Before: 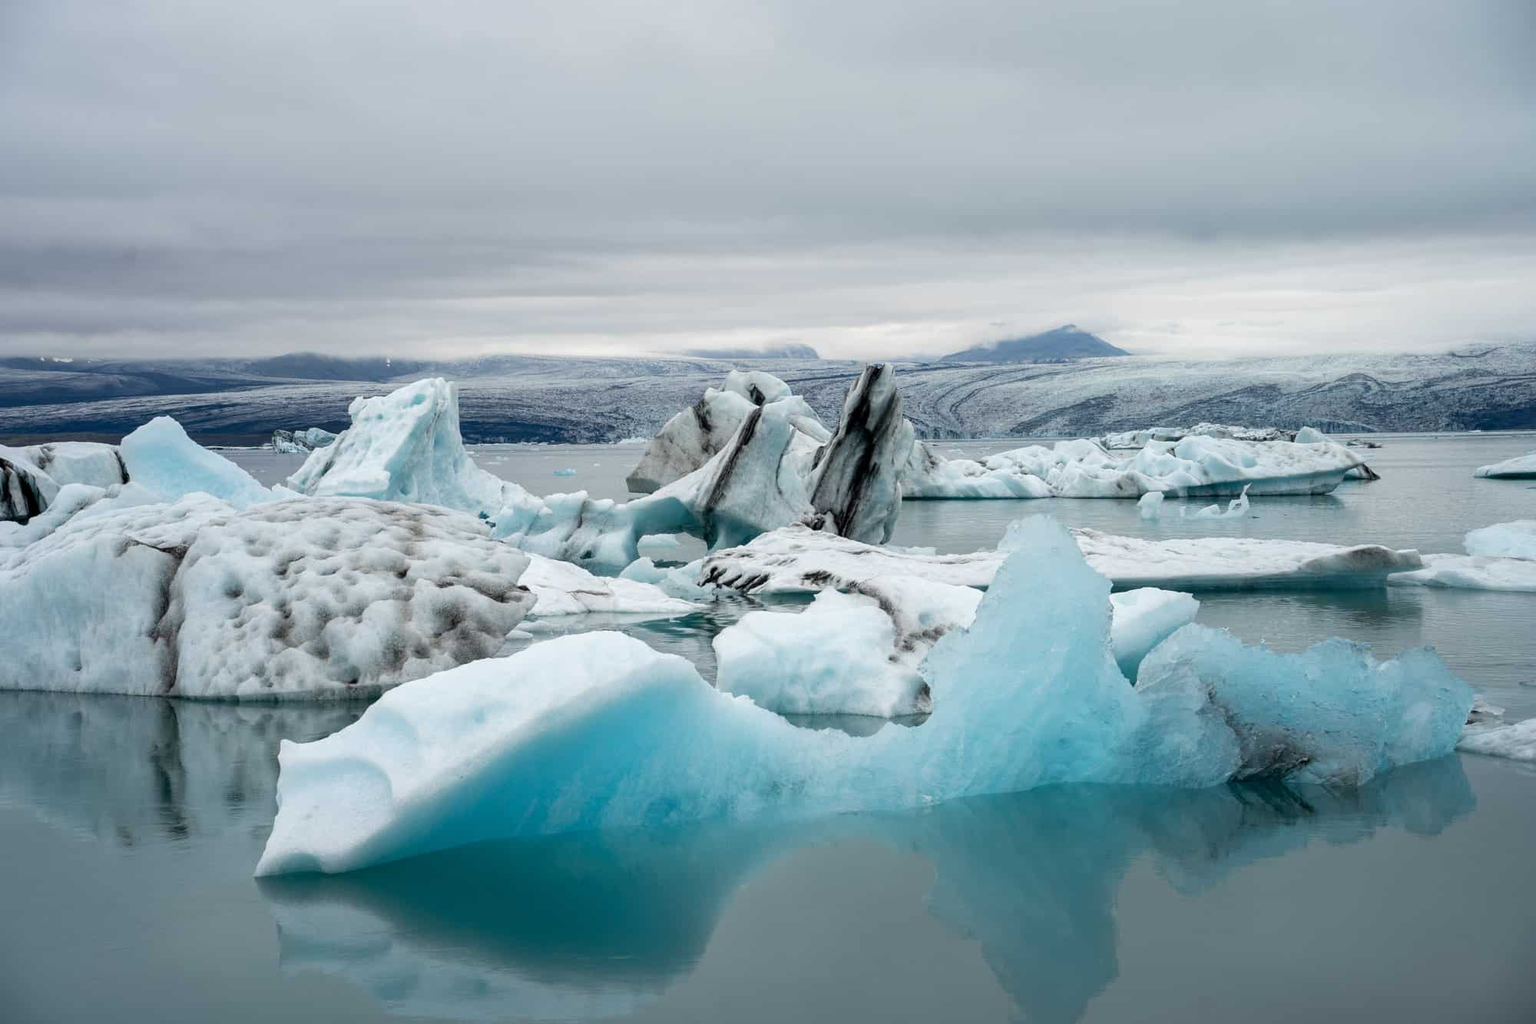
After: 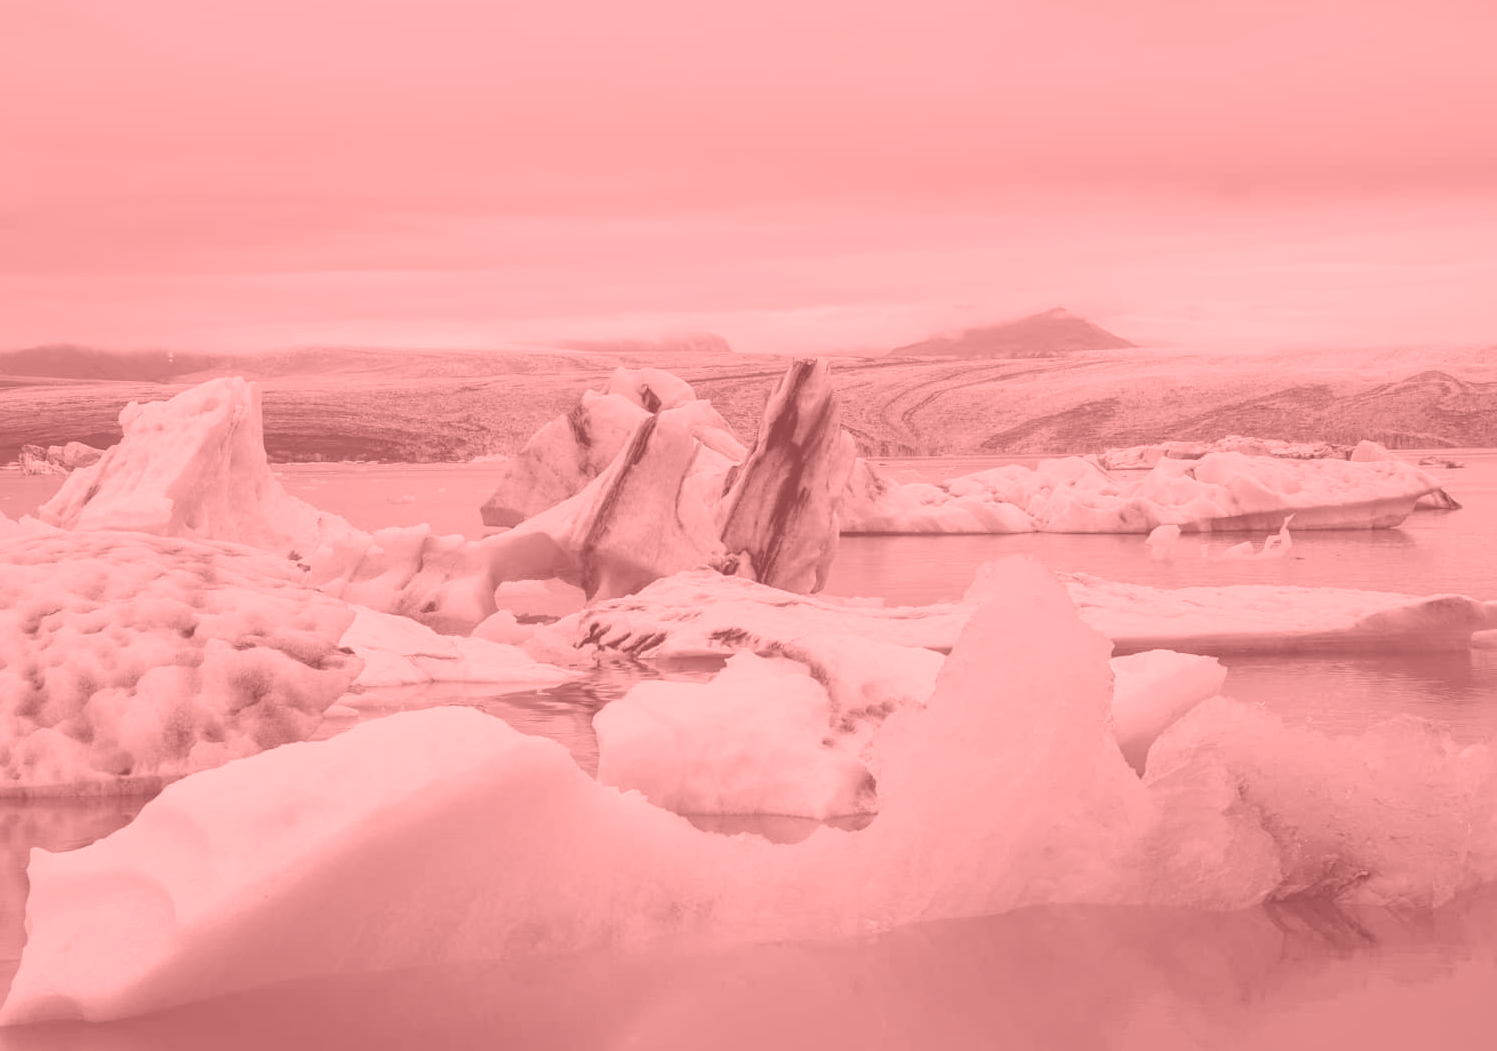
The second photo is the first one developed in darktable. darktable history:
crop: left 16.768%, top 8.653%, right 8.362%, bottom 12.485%
colorize: saturation 51%, source mix 50.67%, lightness 50.67%
